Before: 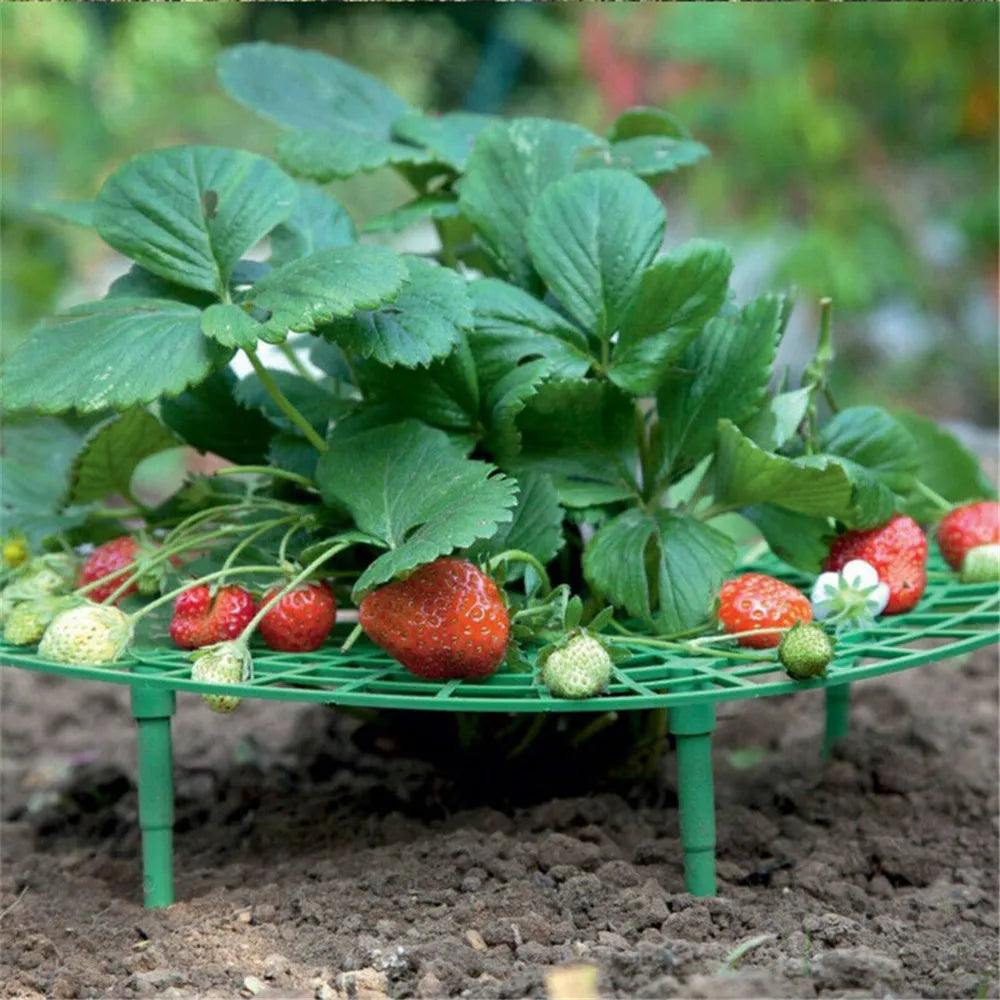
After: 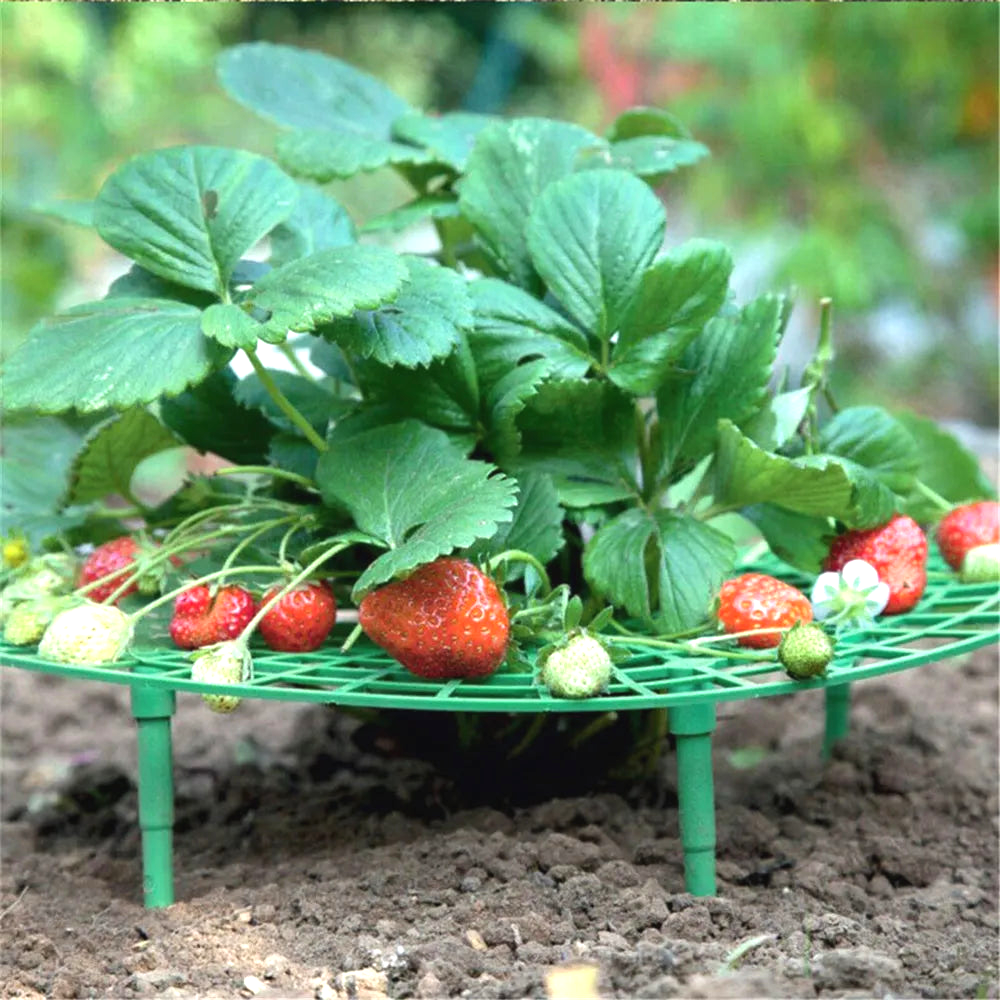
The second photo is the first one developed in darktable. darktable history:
exposure: black level correction -0.002, exposure 0.715 EV, compensate exposure bias true, compensate highlight preservation false
tone equalizer: on, module defaults
